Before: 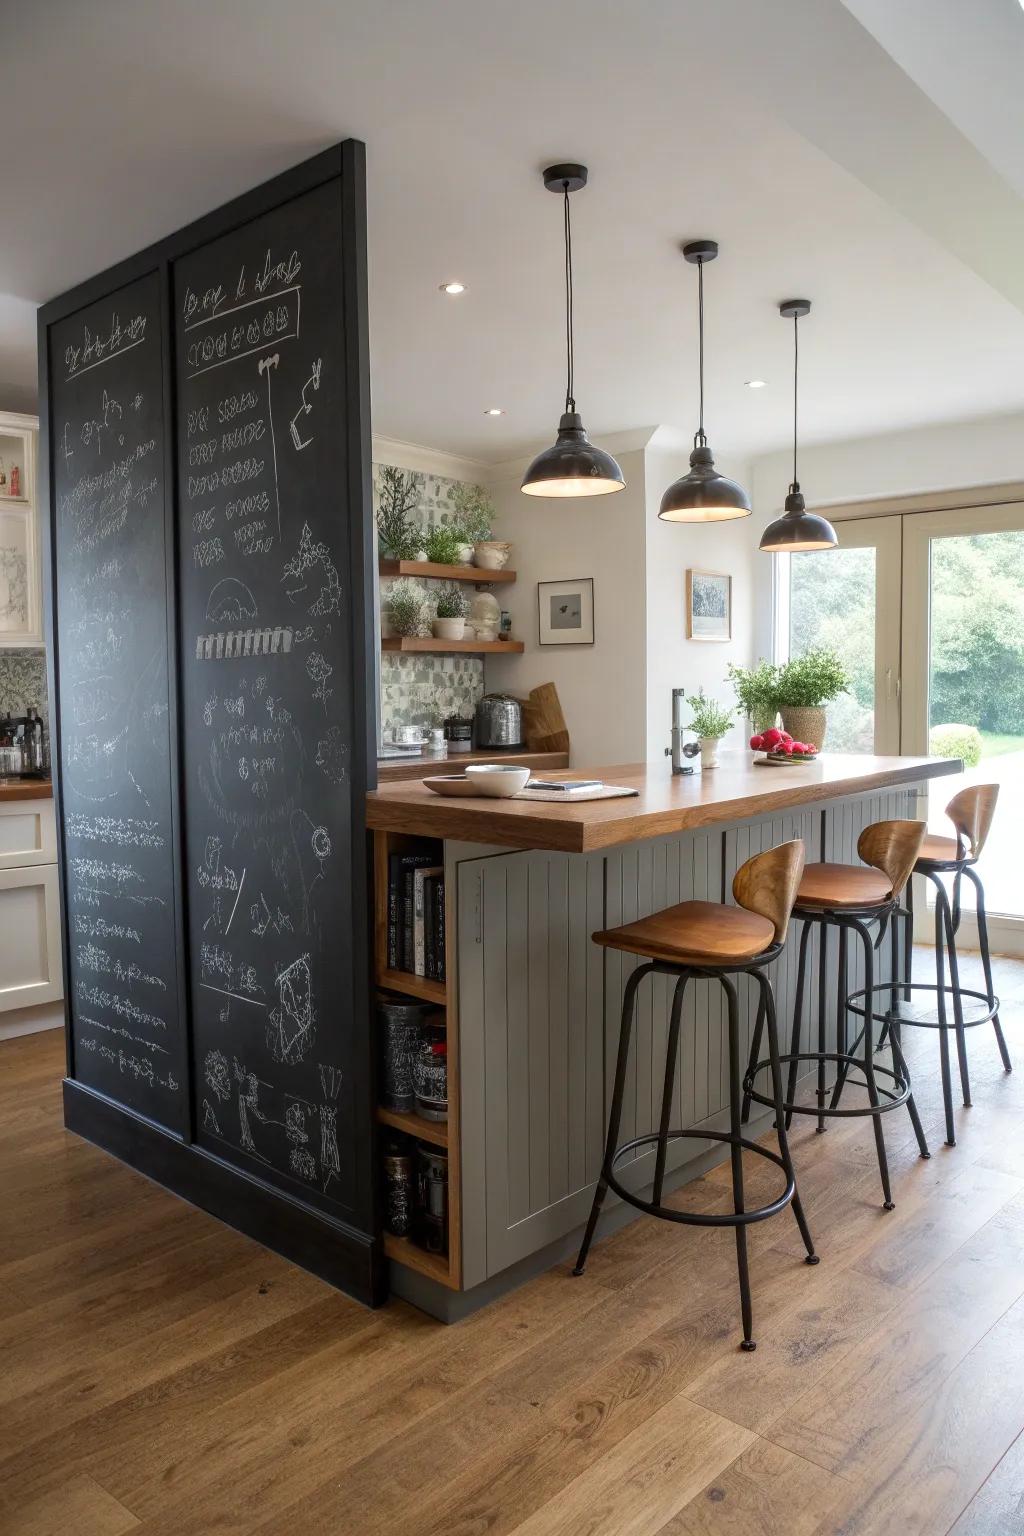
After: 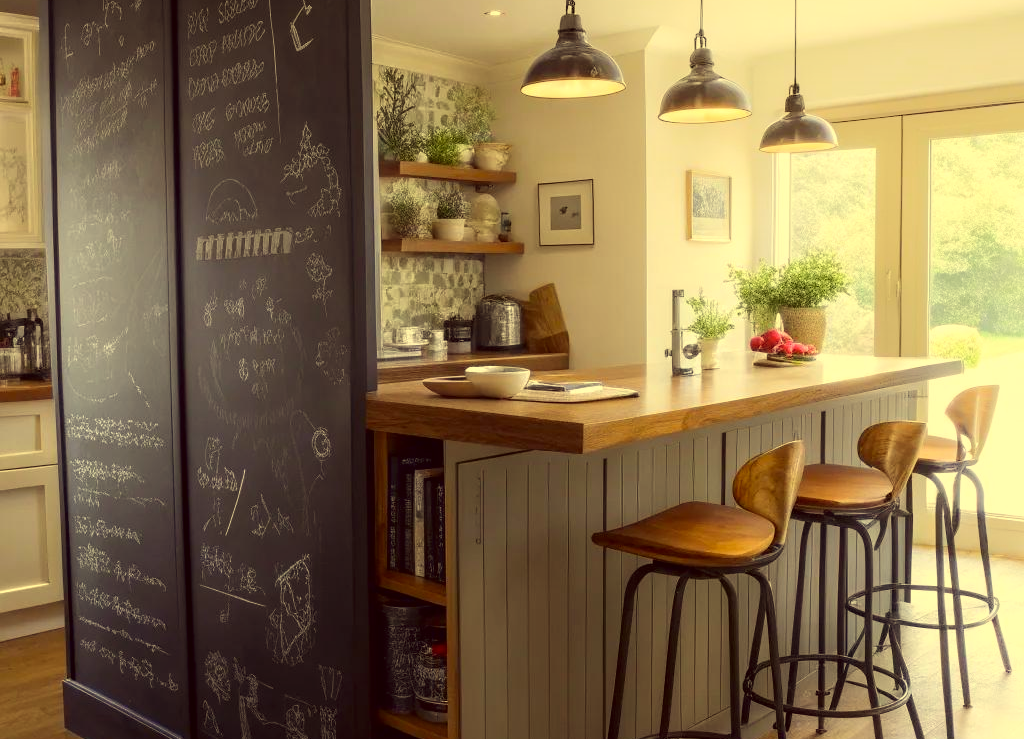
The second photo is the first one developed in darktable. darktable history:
shadows and highlights: shadows -38.69, highlights 63.14, soften with gaussian
crop and rotate: top 25.993%, bottom 25.84%
color correction: highlights a* -0.354, highlights b* 39.88, shadows a* 9.77, shadows b* -0.225
